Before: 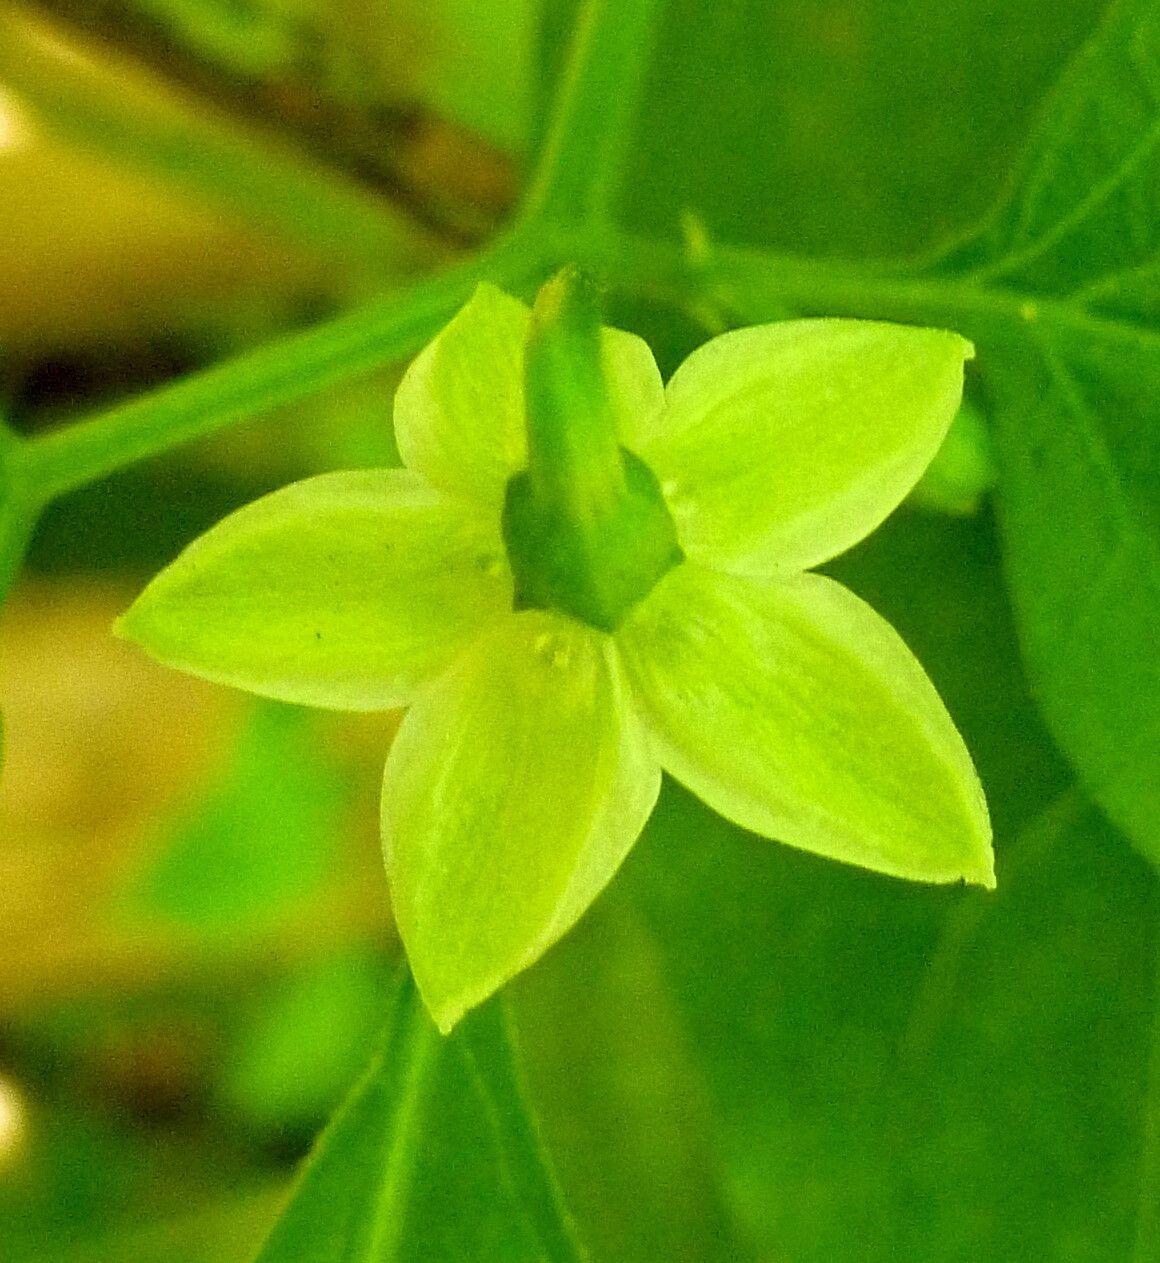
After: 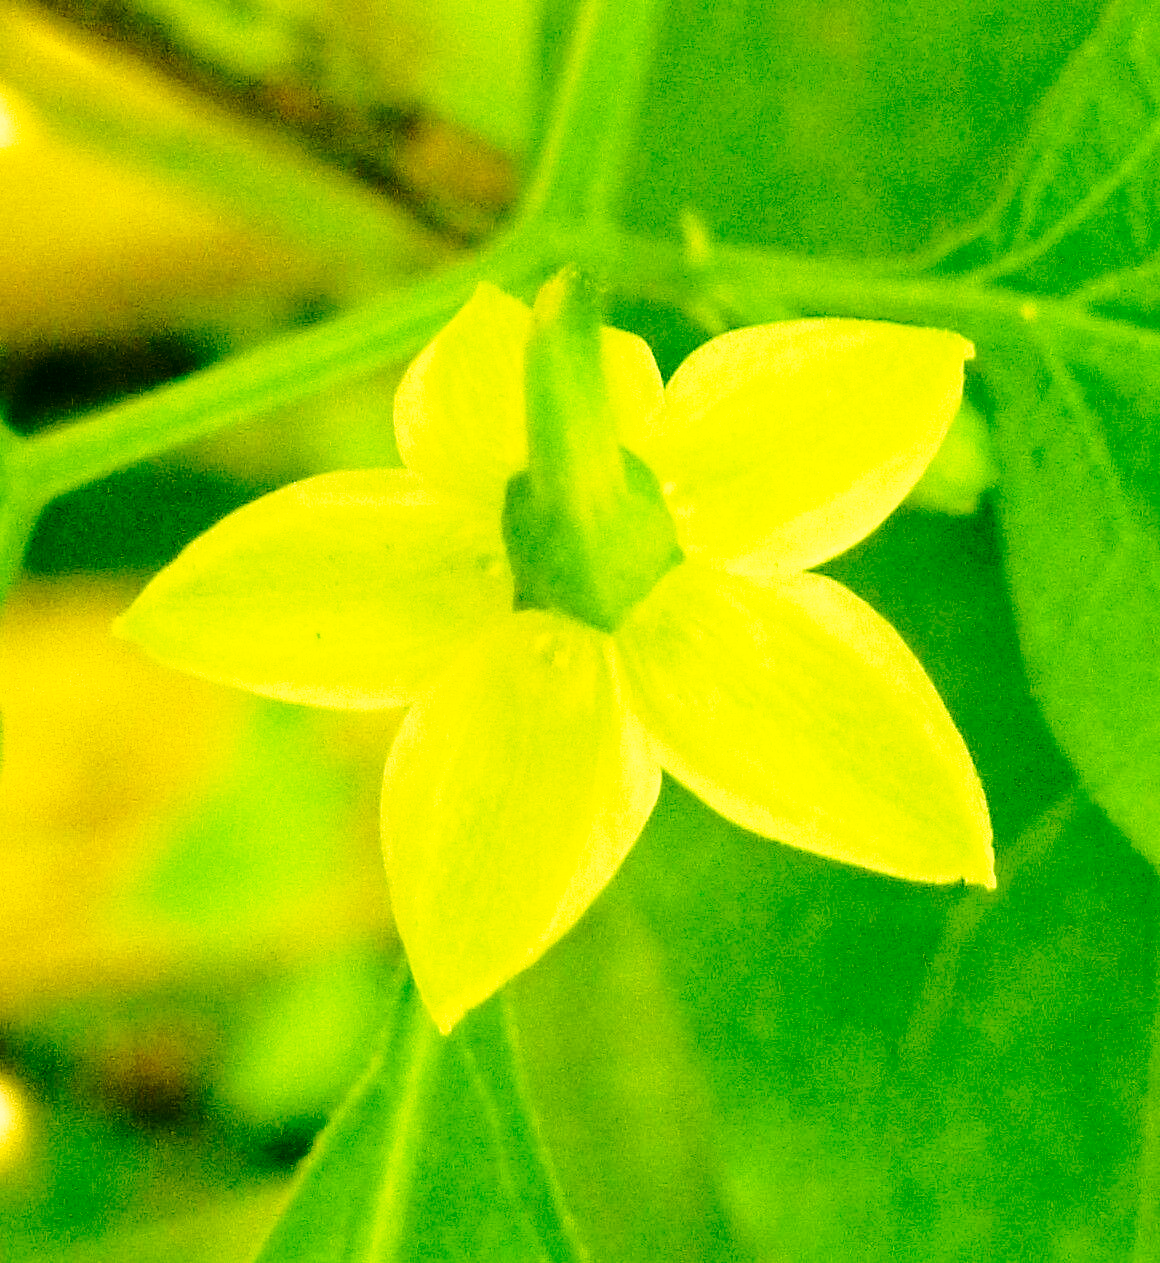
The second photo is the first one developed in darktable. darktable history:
color correction: highlights a* 4.98, highlights b* 24.52, shadows a* -15.75, shadows b* 3.89
base curve: curves: ch0 [(0, 0) (0.028, 0.03) (0.105, 0.232) (0.387, 0.748) (0.754, 0.968) (1, 1)], preserve colors none
